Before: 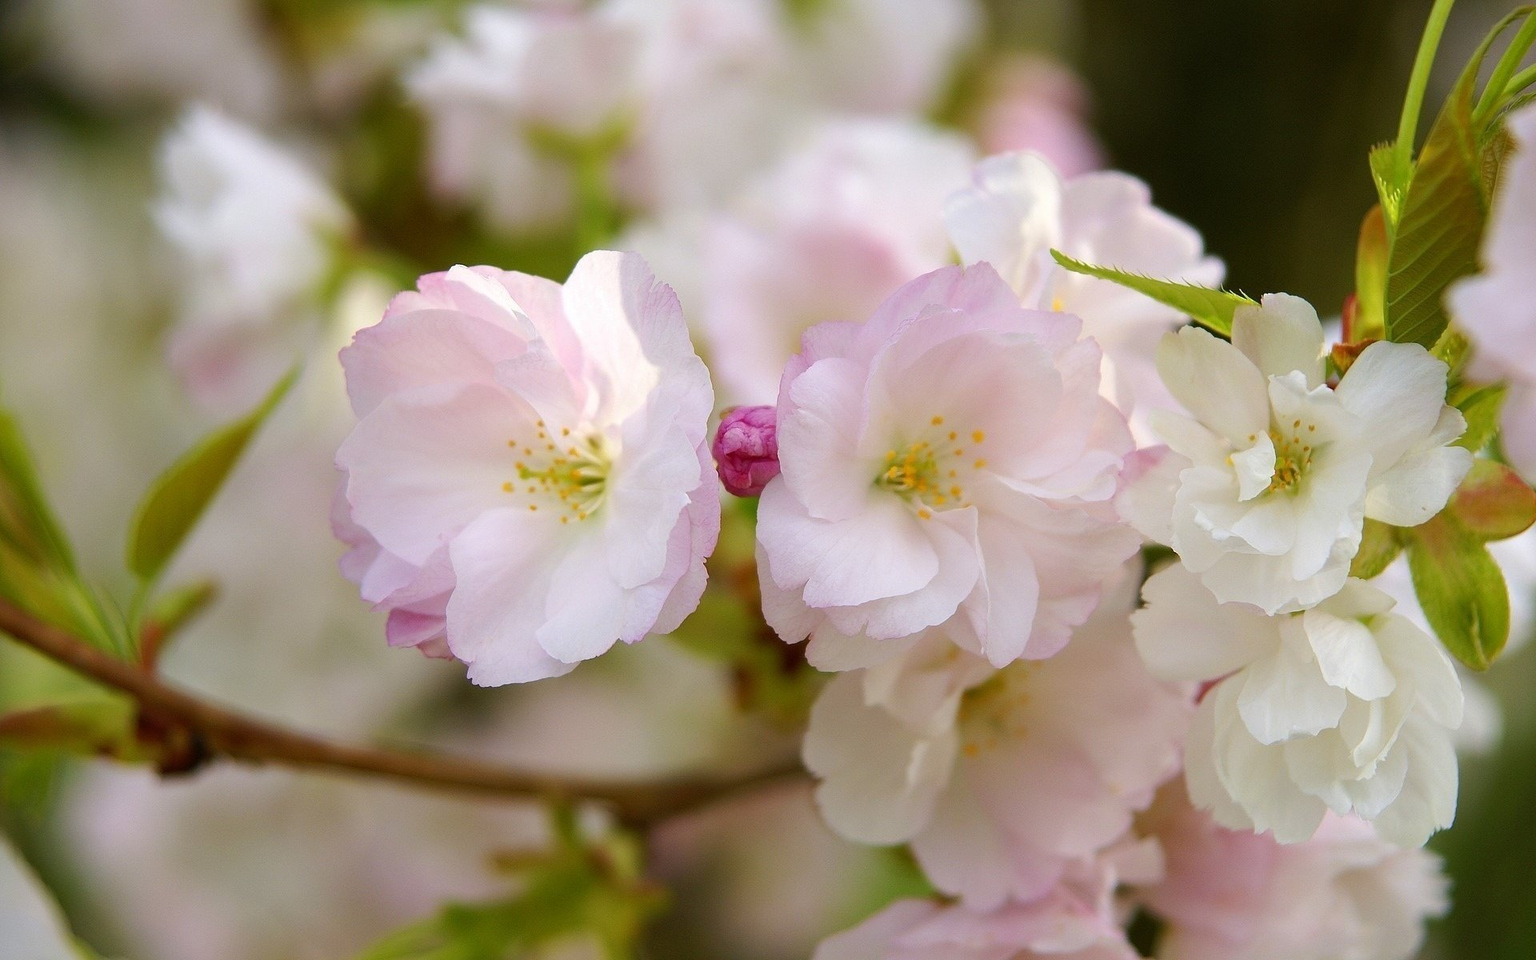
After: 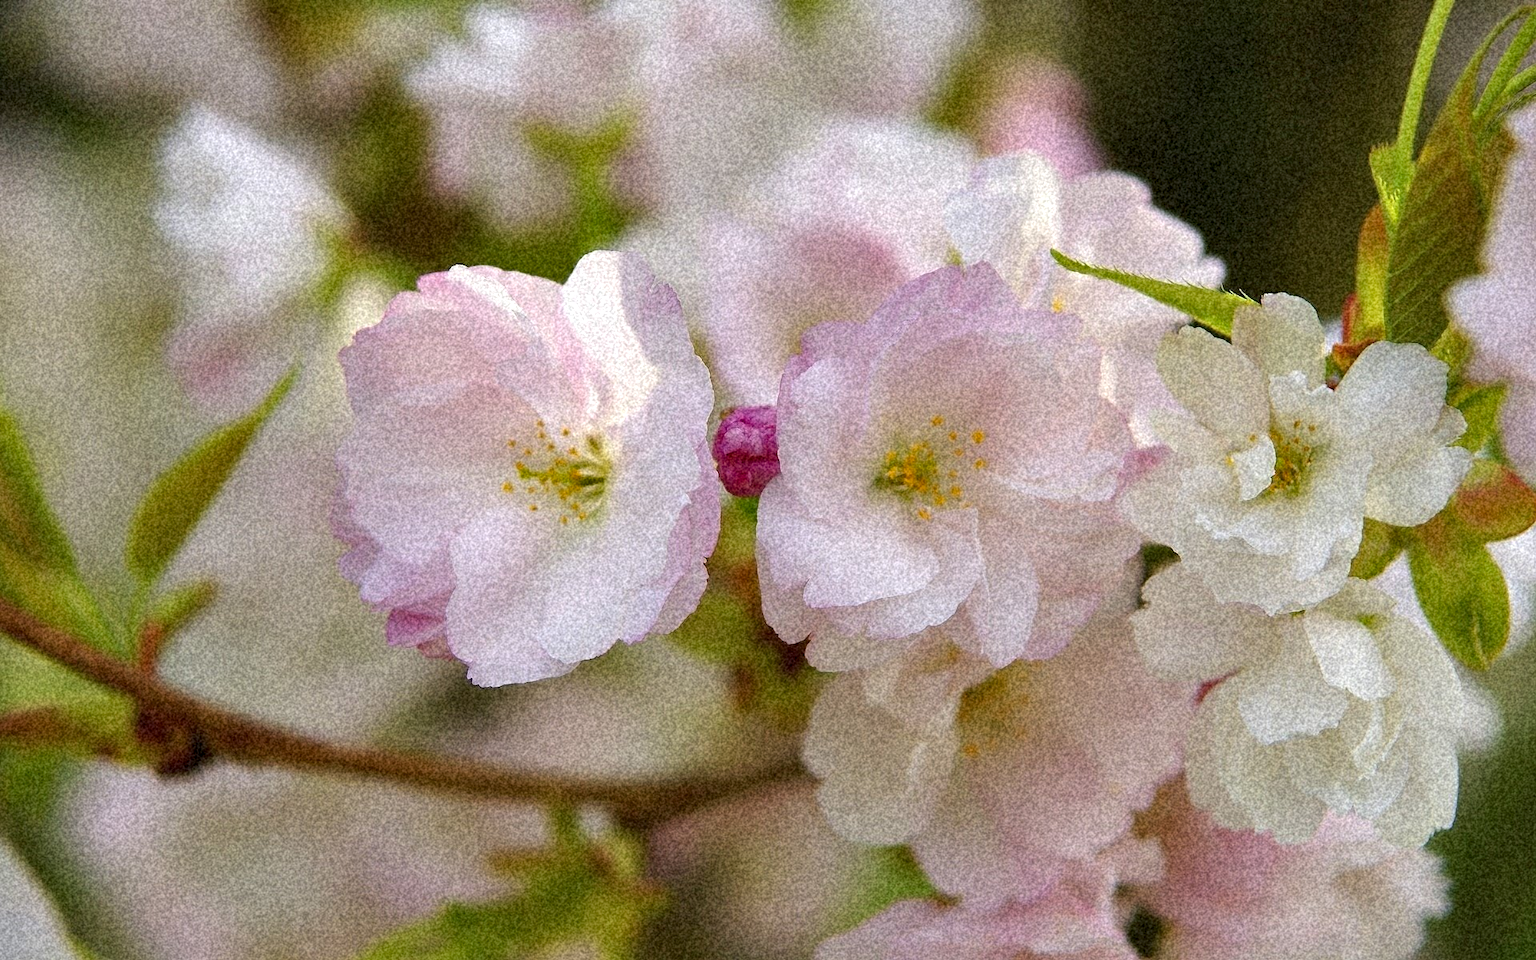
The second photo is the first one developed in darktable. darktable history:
grain: coarseness 46.9 ISO, strength 50.21%, mid-tones bias 0%
shadows and highlights: white point adjustment 1, soften with gaussian
